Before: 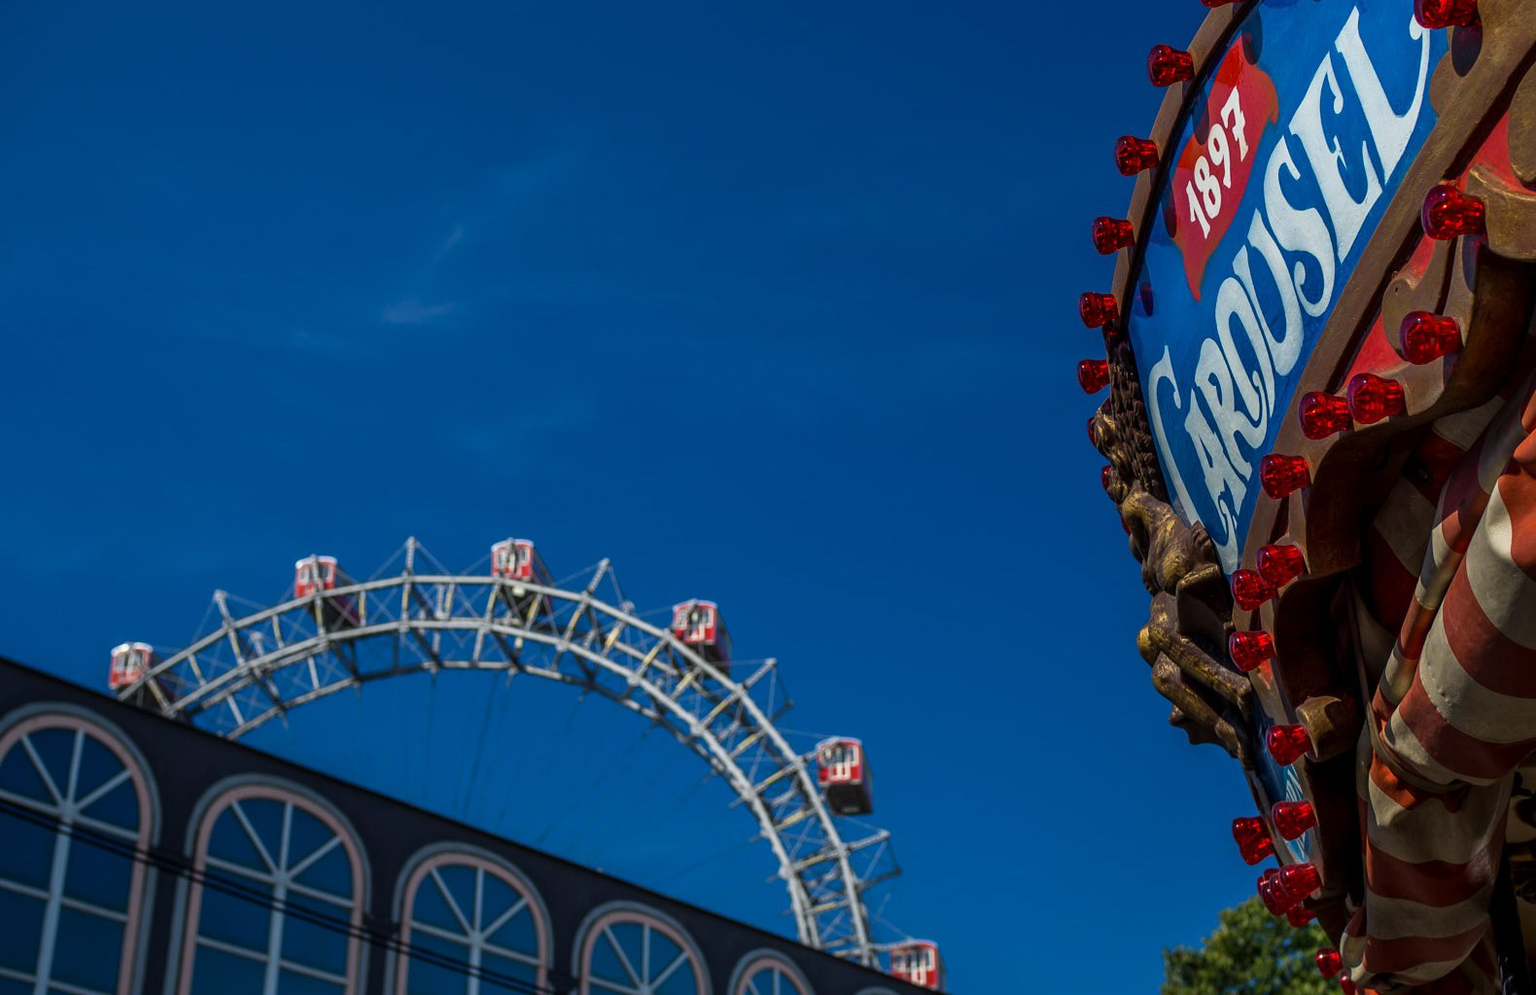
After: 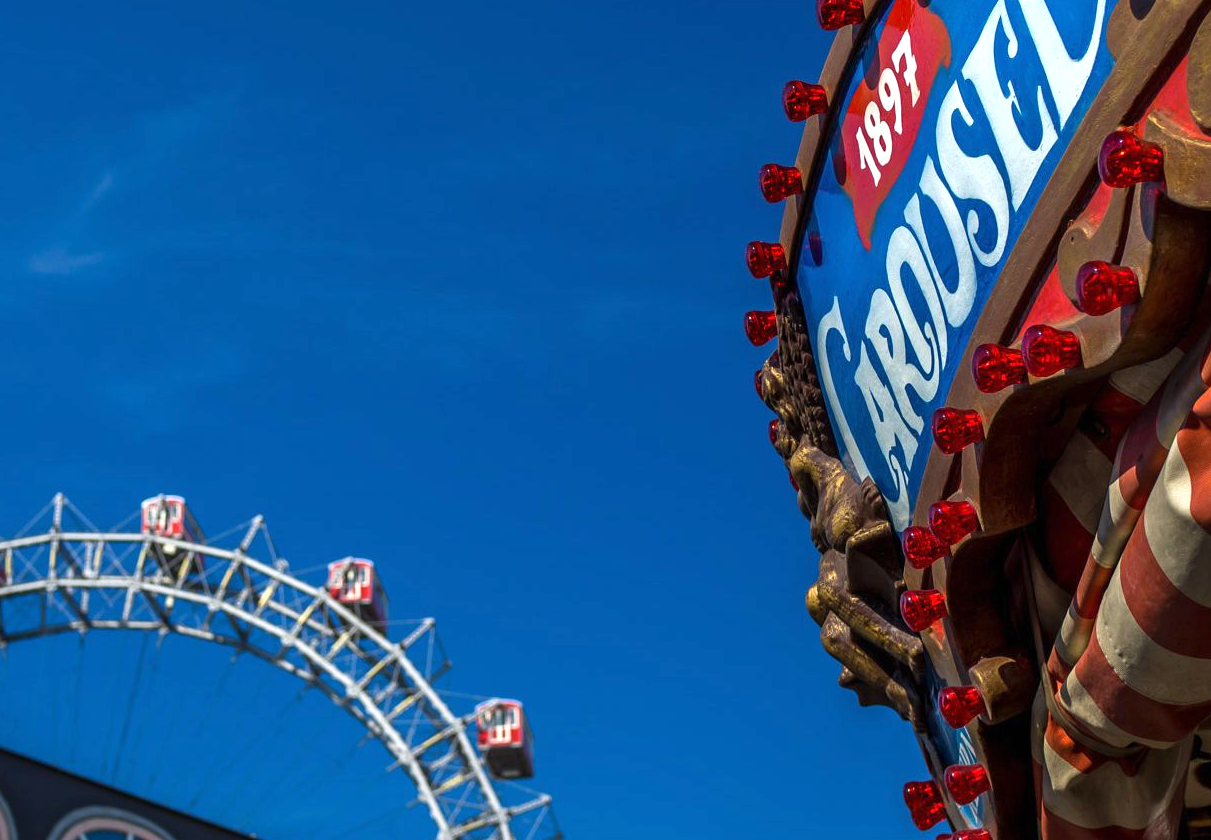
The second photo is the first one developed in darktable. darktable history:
exposure: black level correction 0, exposure 0.7 EV, compensate exposure bias true, compensate highlight preservation false
crop: left 23.095%, top 5.827%, bottom 11.854%
